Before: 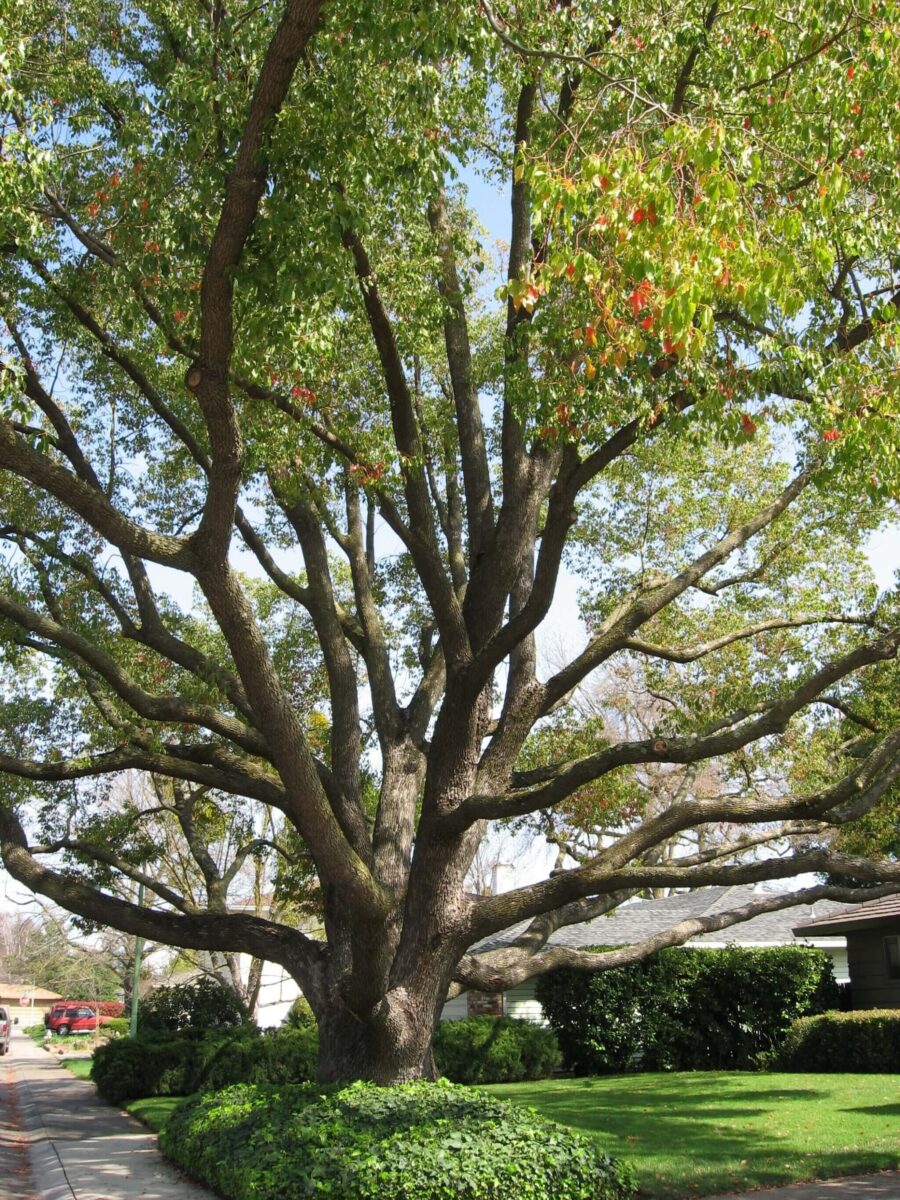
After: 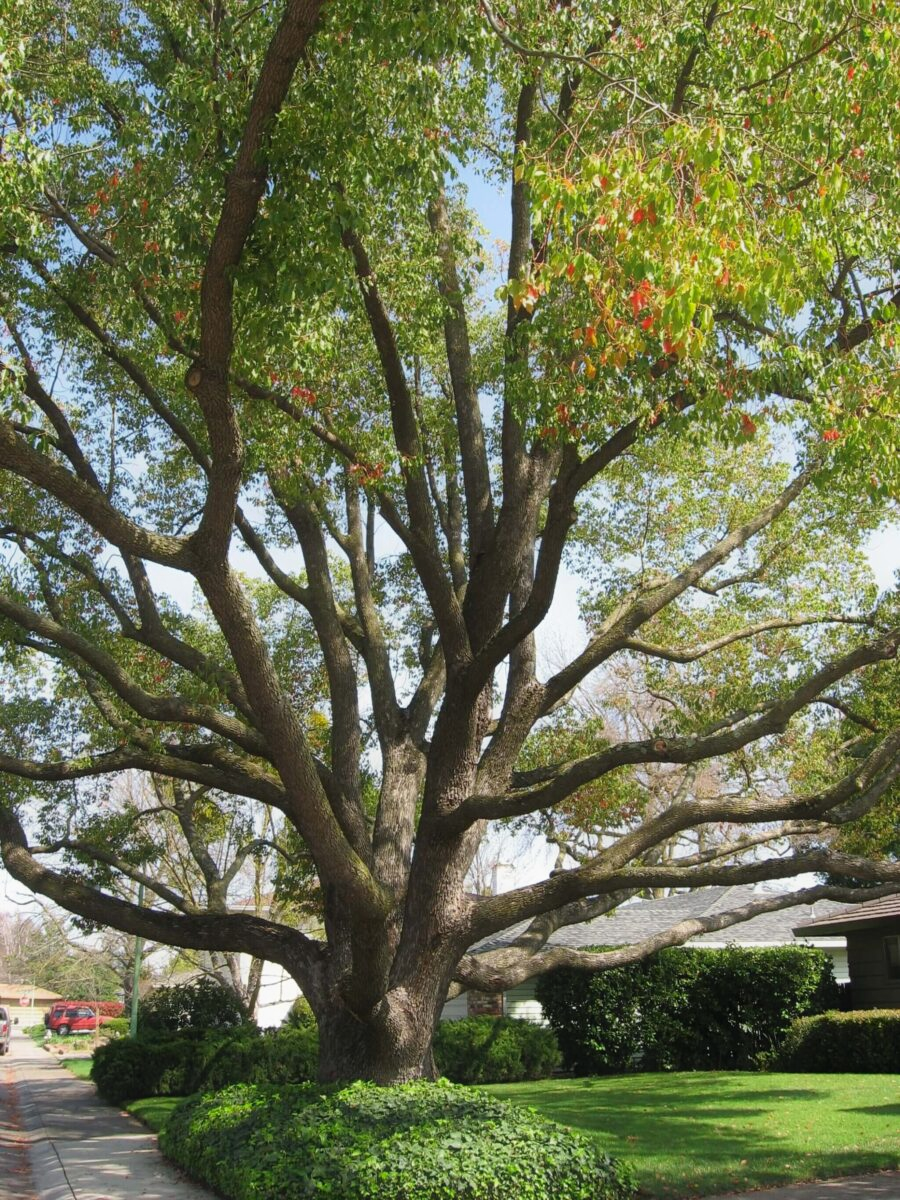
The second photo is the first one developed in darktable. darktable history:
contrast equalizer: octaves 7, y [[0.5, 0.486, 0.447, 0.446, 0.489, 0.5], [0.5 ×6], [0.5 ×6], [0 ×6], [0 ×6]]
